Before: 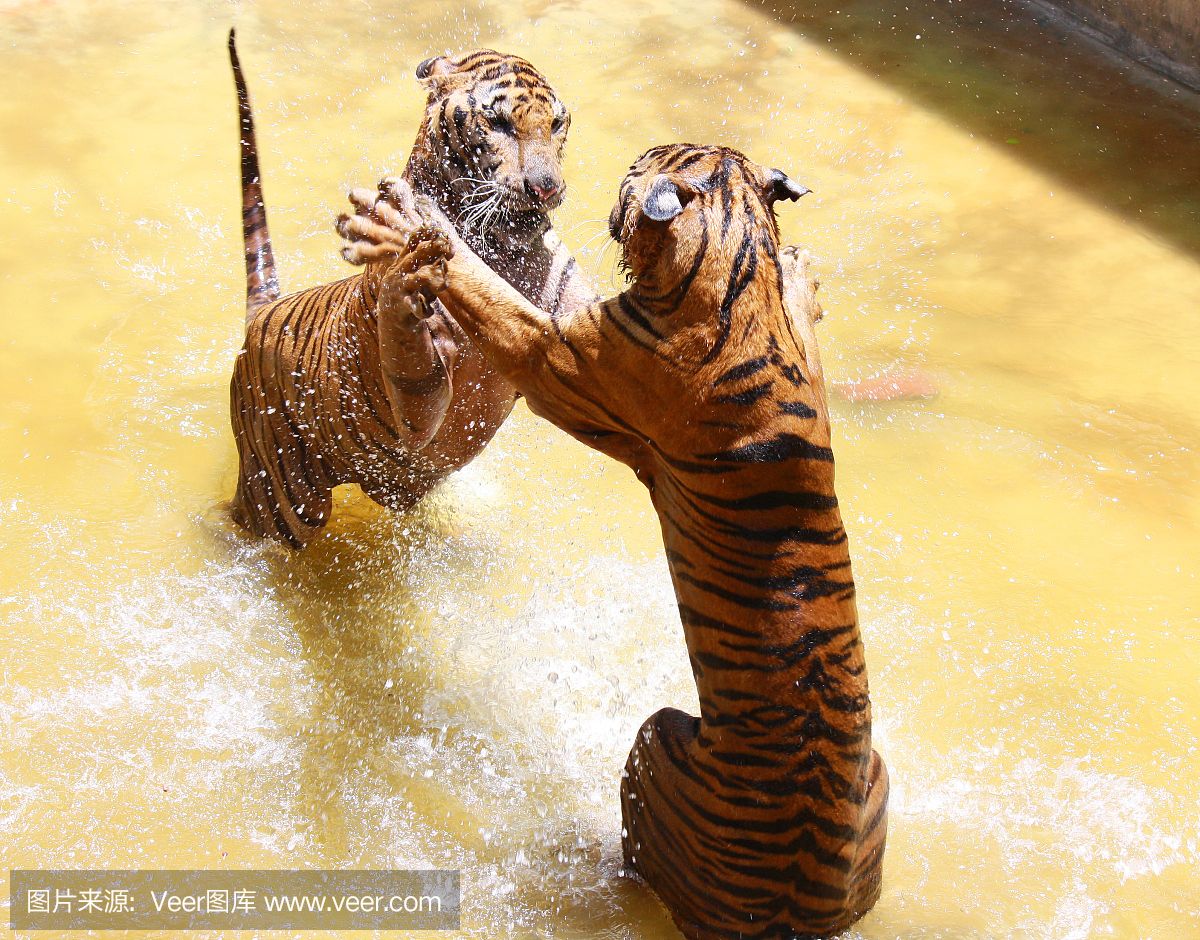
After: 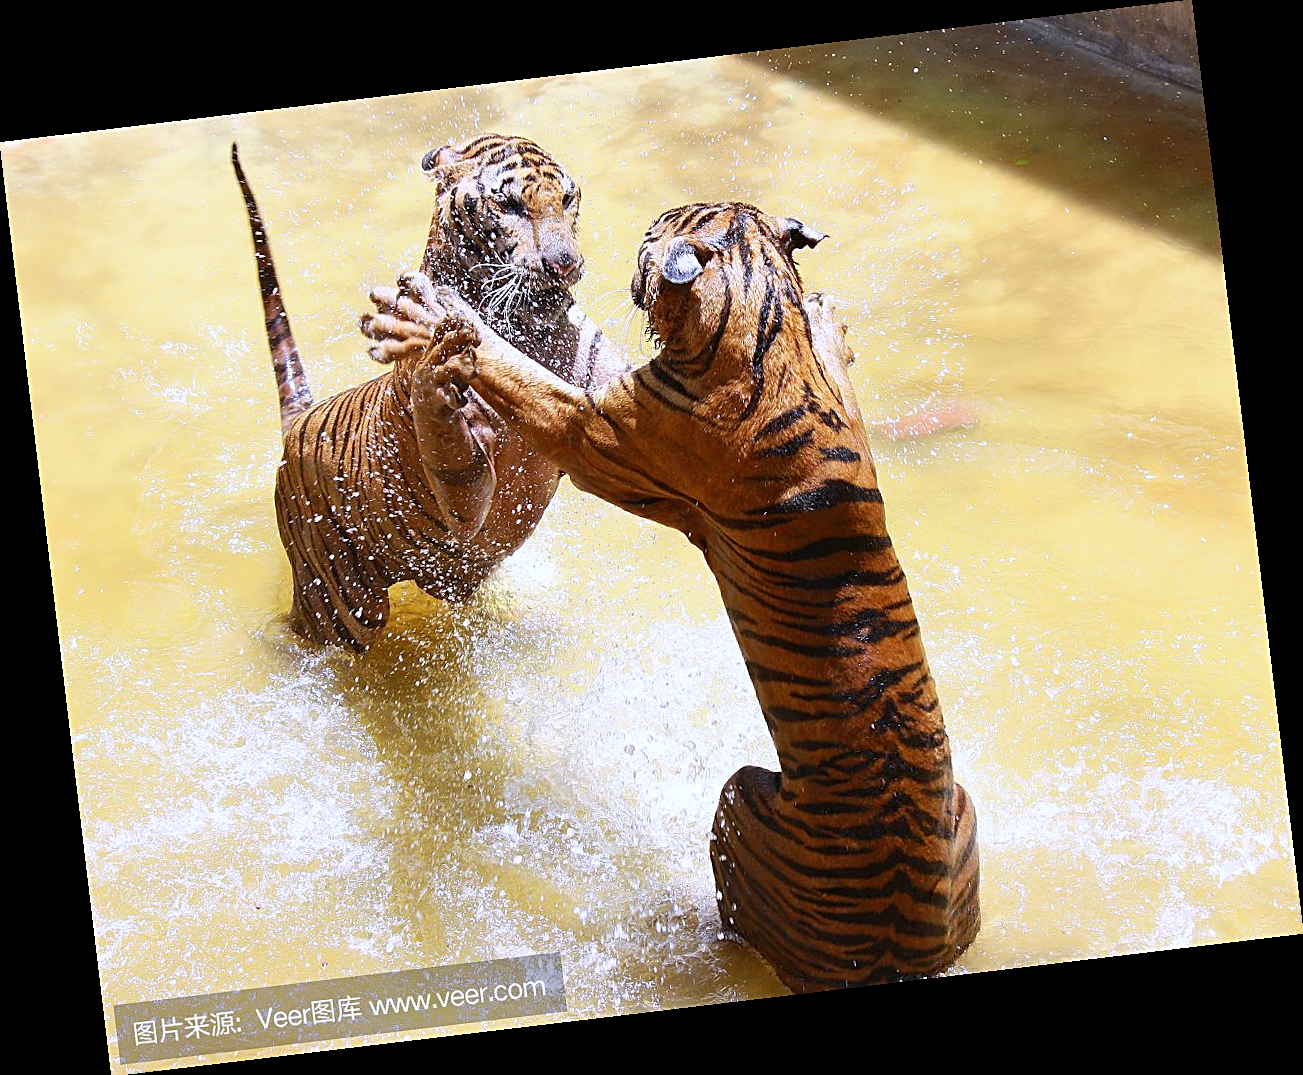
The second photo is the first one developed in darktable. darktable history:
sharpen: on, module defaults
tone equalizer: on, module defaults
rotate and perspective: rotation -6.83°, automatic cropping off
white balance: red 0.967, blue 1.119, emerald 0.756
